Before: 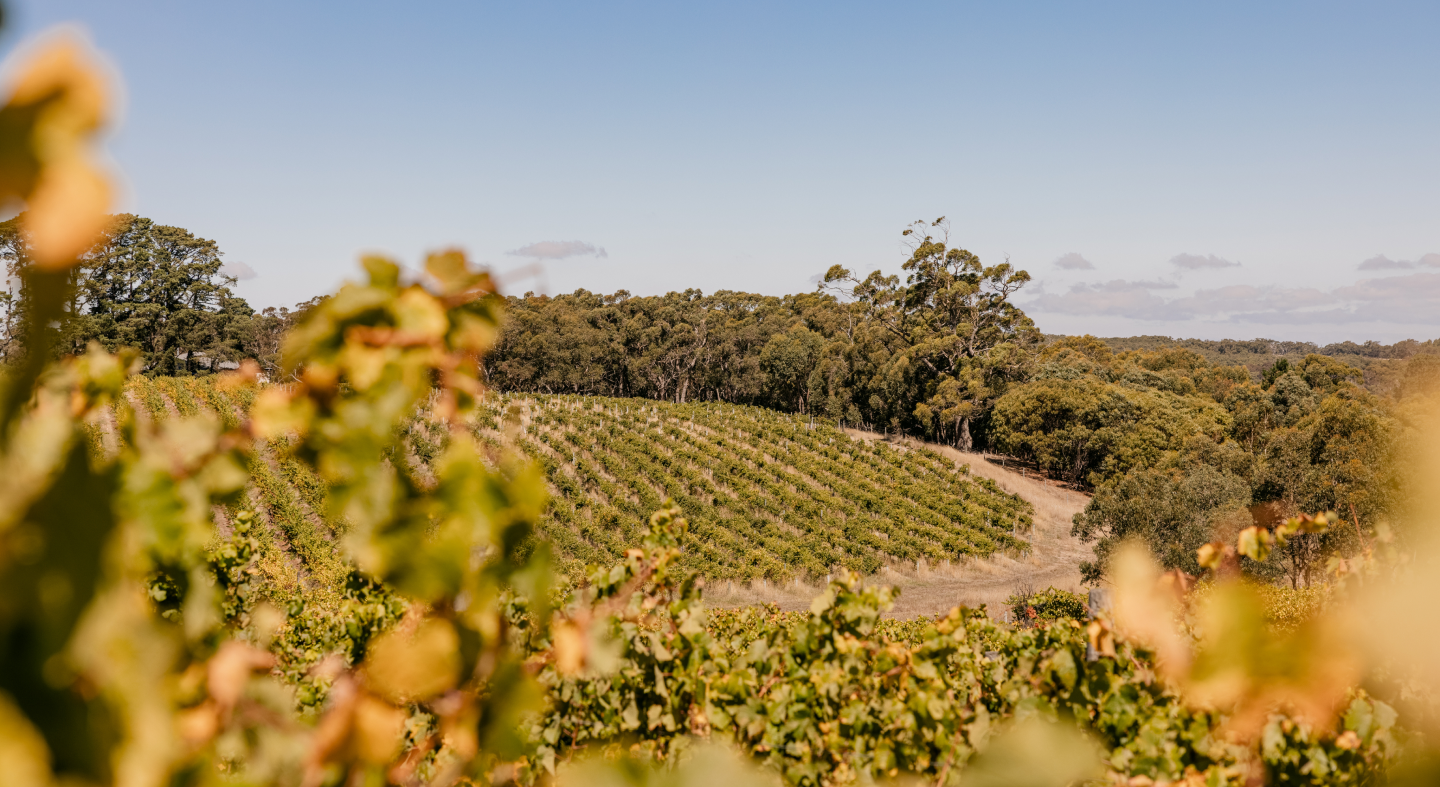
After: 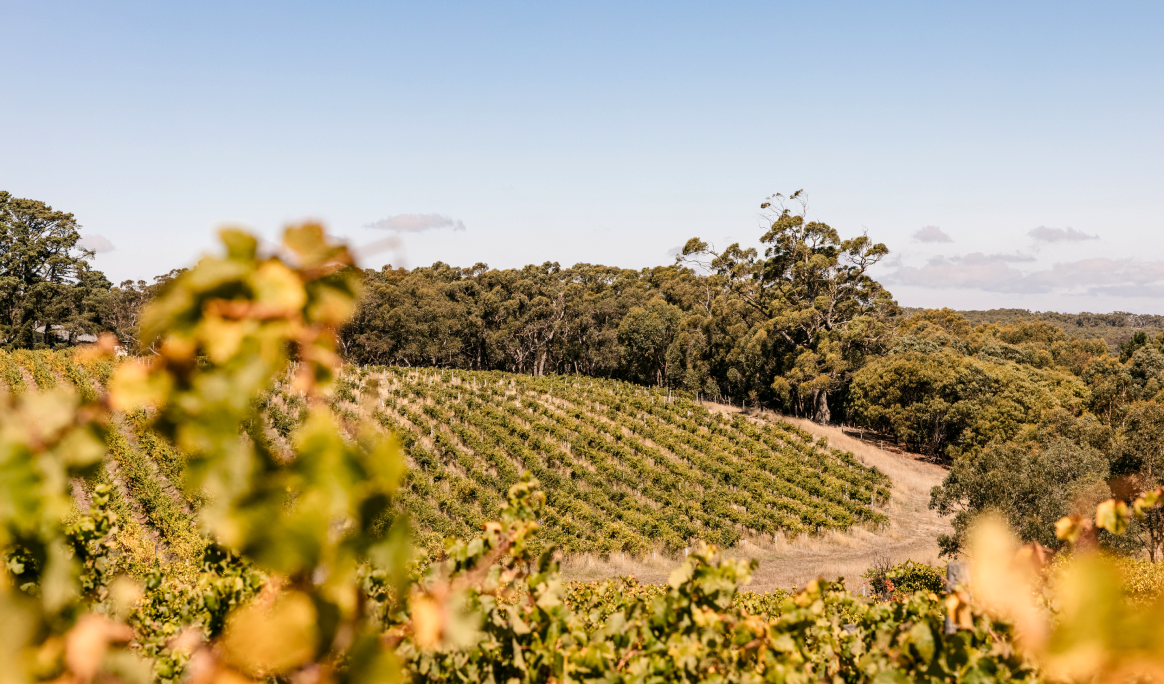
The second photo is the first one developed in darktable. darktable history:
tone equalizer: -8 EV -0.417 EV, -7 EV -0.389 EV, -6 EV -0.333 EV, -5 EV -0.222 EV, -3 EV 0.222 EV, -2 EV 0.333 EV, -1 EV 0.389 EV, +0 EV 0.417 EV, edges refinement/feathering 500, mask exposure compensation -1.57 EV, preserve details no
rotate and perspective: automatic cropping original format, crop left 0, crop top 0
crop: left 9.929%, top 3.475%, right 9.188%, bottom 9.529%
